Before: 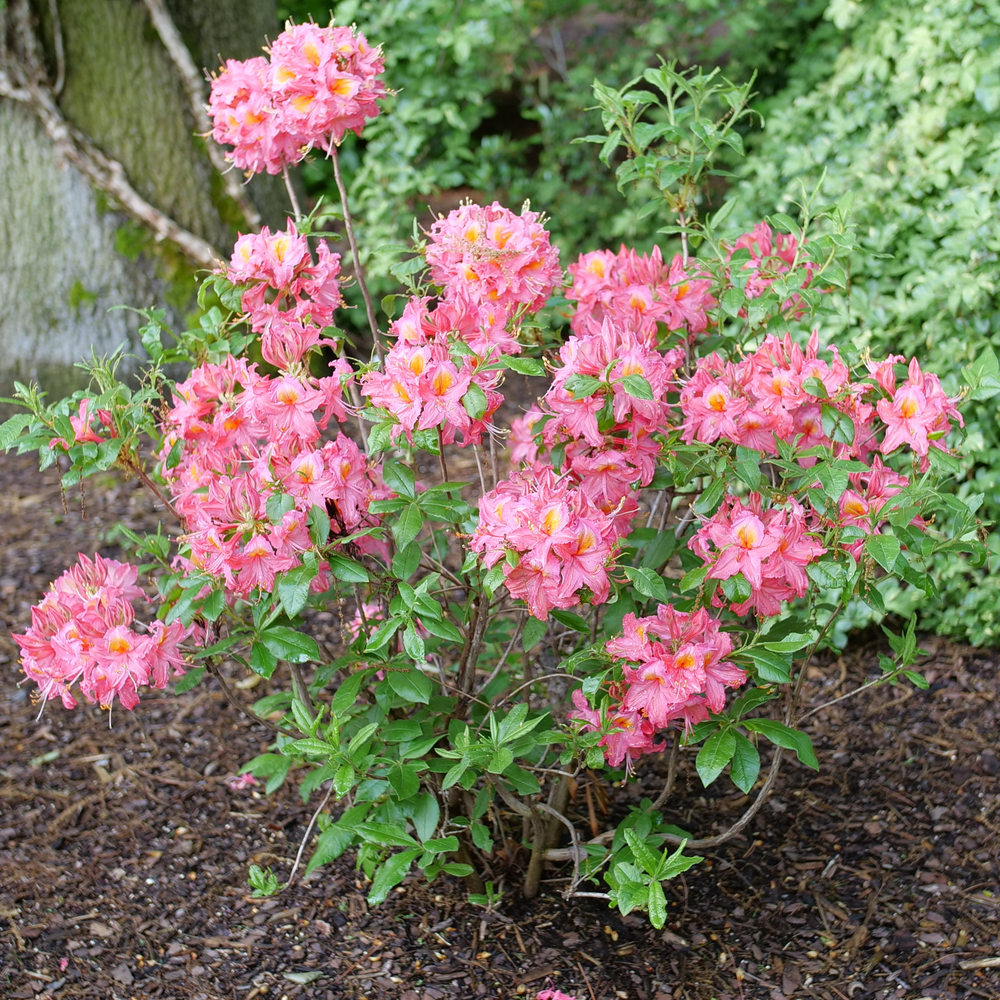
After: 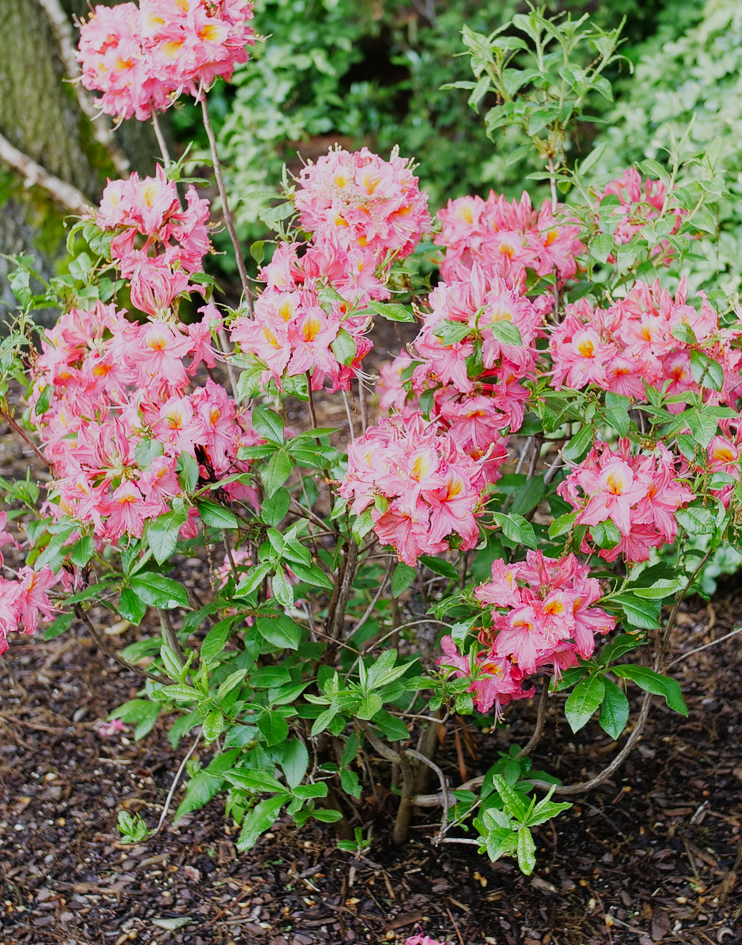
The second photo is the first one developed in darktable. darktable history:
crop and rotate: left 13.125%, top 5.43%, right 12.597%
filmic rgb: black relative exposure -16 EV, white relative exposure 5.32 EV, threshold 5.94 EV, hardness 5.91, contrast 1.266, preserve chrominance no, color science v5 (2021), contrast in shadows safe, contrast in highlights safe, enable highlight reconstruction true
